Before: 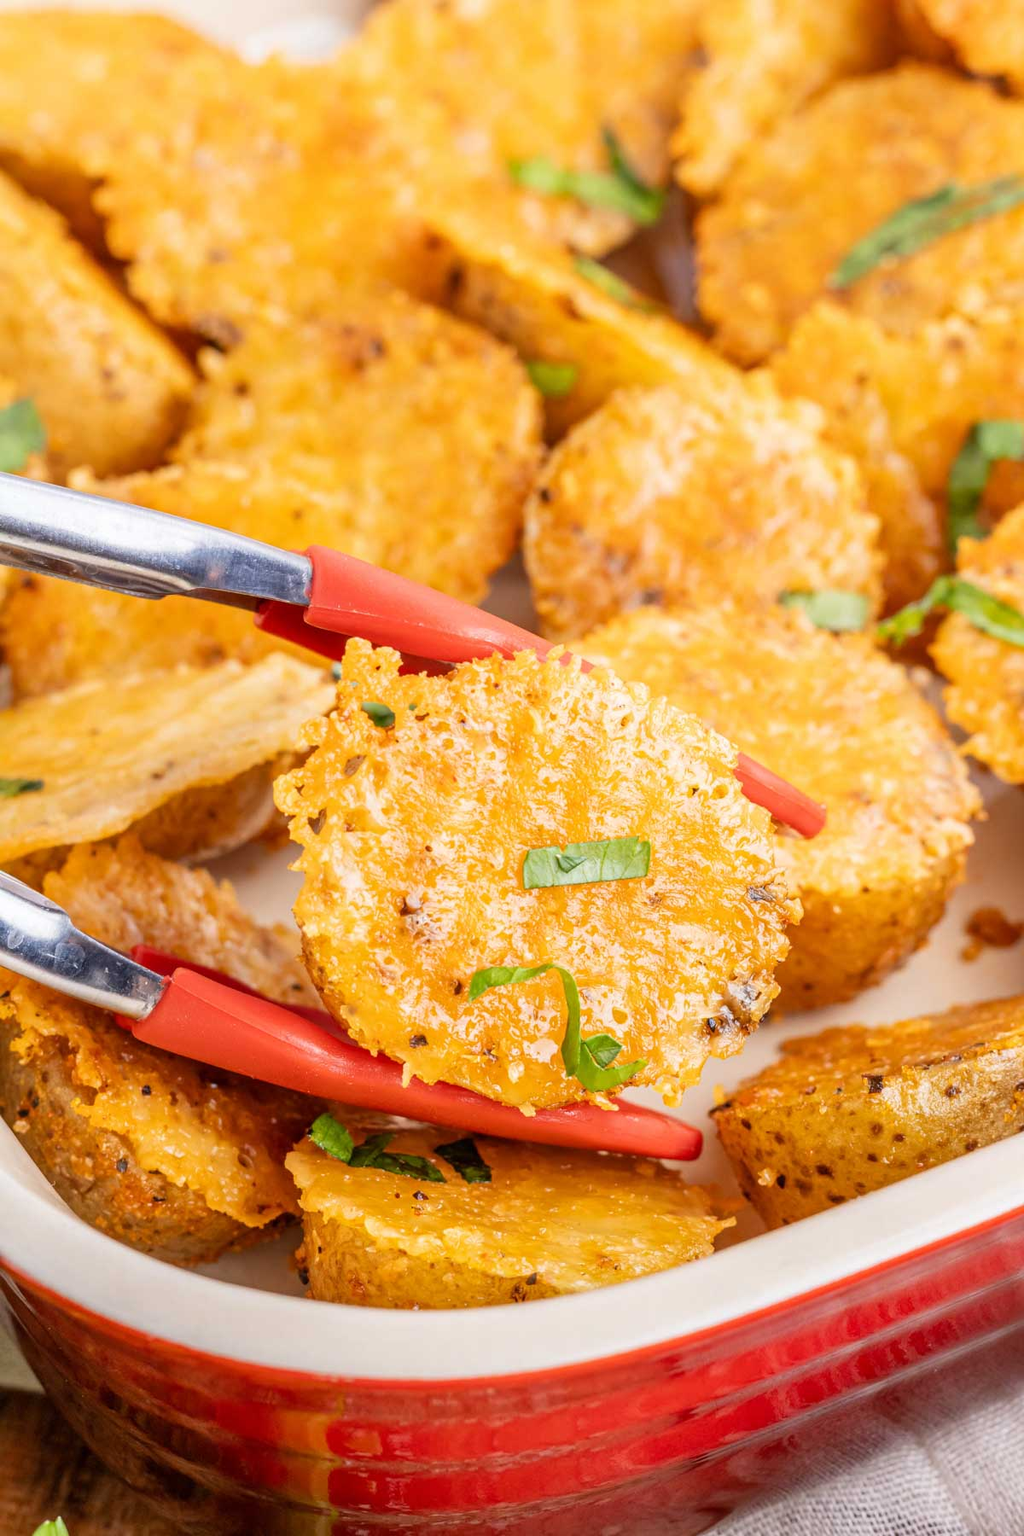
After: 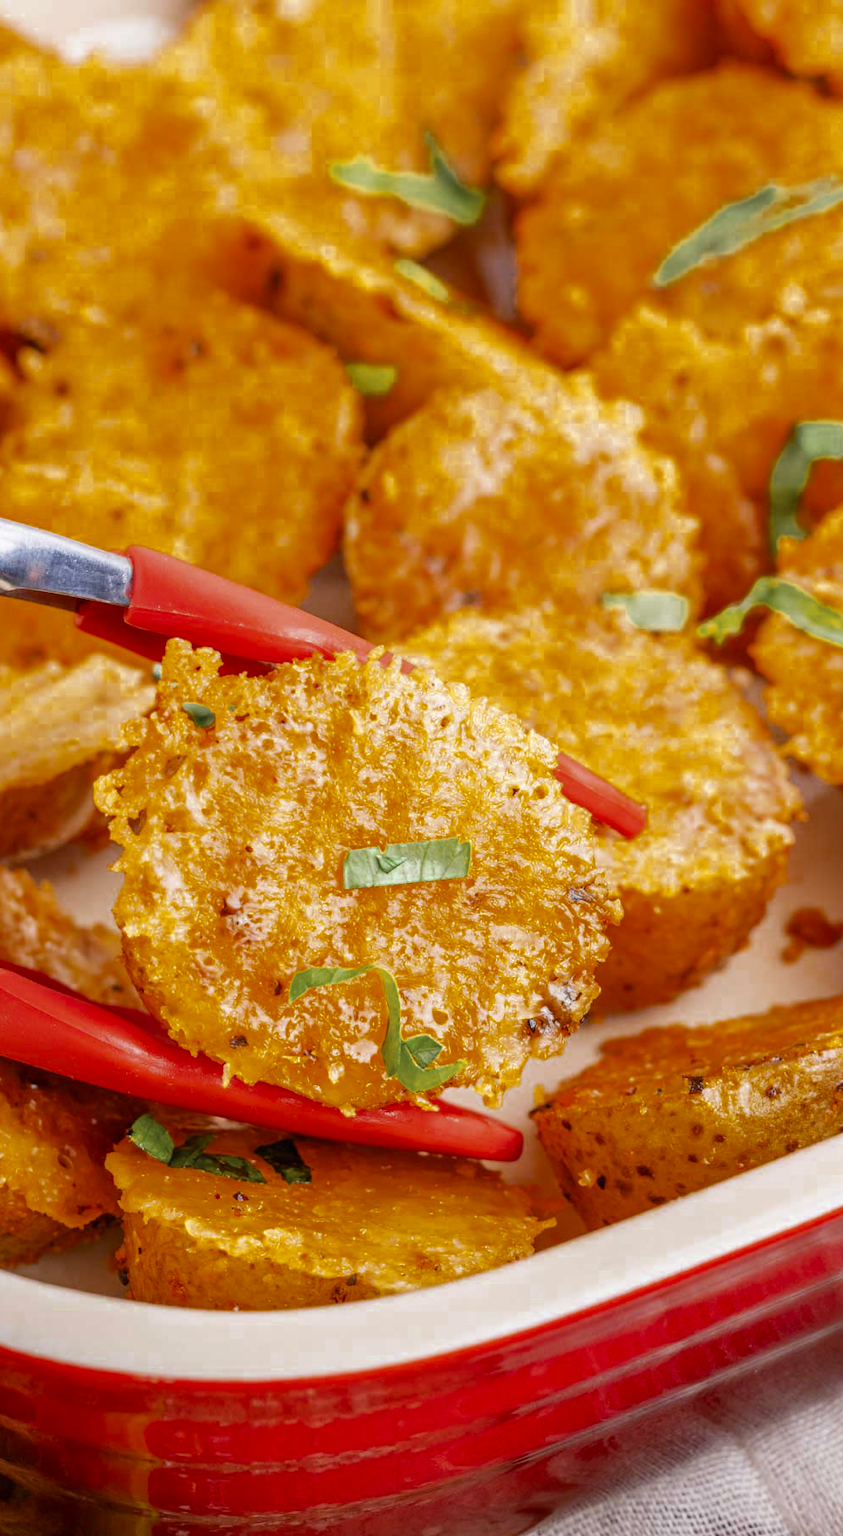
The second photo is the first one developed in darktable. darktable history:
crop: left 17.64%, bottom 0.024%
color zones: curves: ch0 [(0.11, 0.396) (0.195, 0.36) (0.25, 0.5) (0.303, 0.412) (0.357, 0.544) (0.75, 0.5) (0.967, 0.328)]; ch1 [(0, 0.468) (0.112, 0.512) (0.202, 0.6) (0.25, 0.5) (0.307, 0.352) (0.357, 0.544) (0.75, 0.5) (0.963, 0.524)]
